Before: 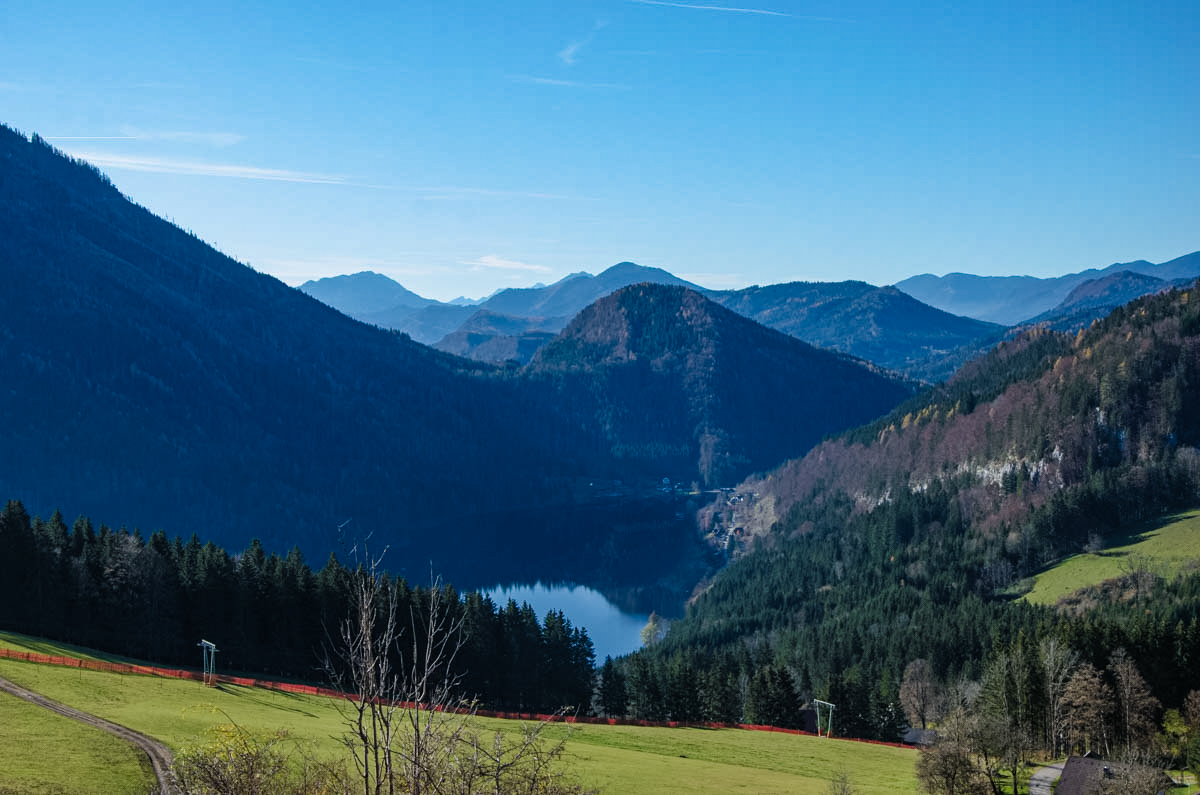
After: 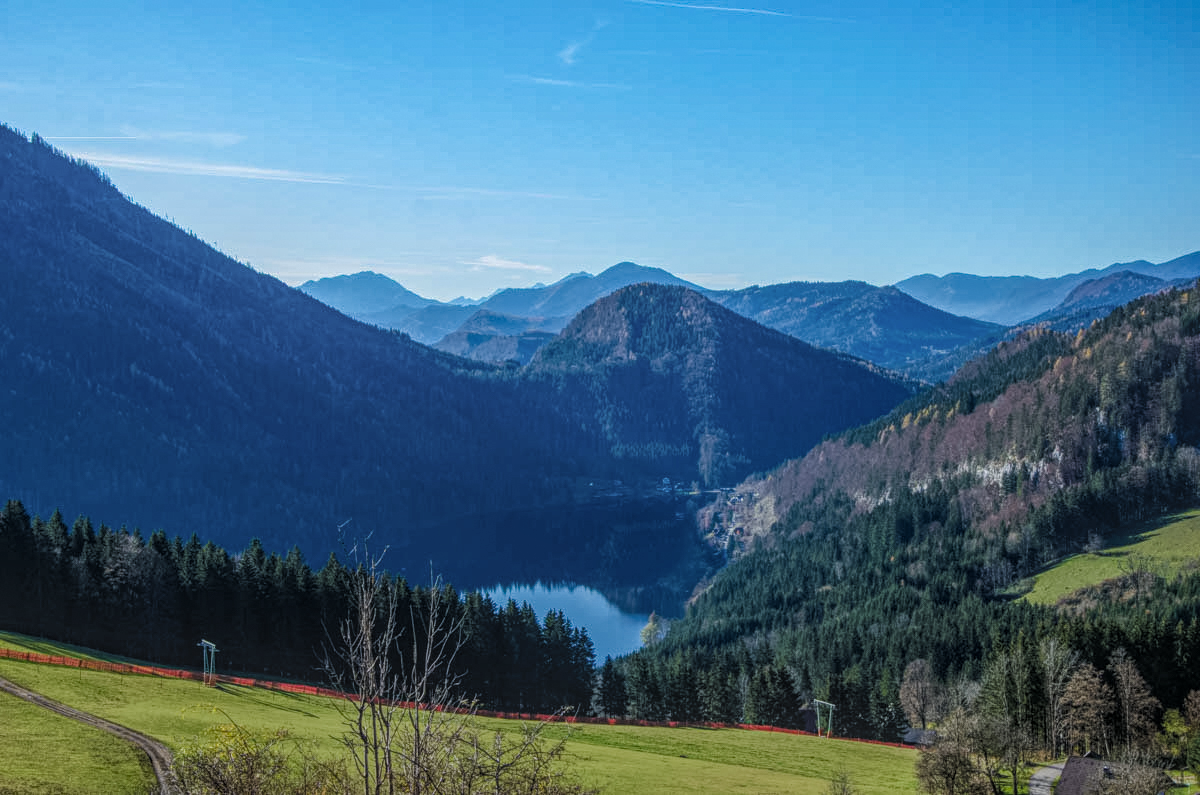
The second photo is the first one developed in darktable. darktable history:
local contrast: highlights 66%, shadows 33%, detail 166%, midtone range 0.2
white balance: red 0.986, blue 1.01
